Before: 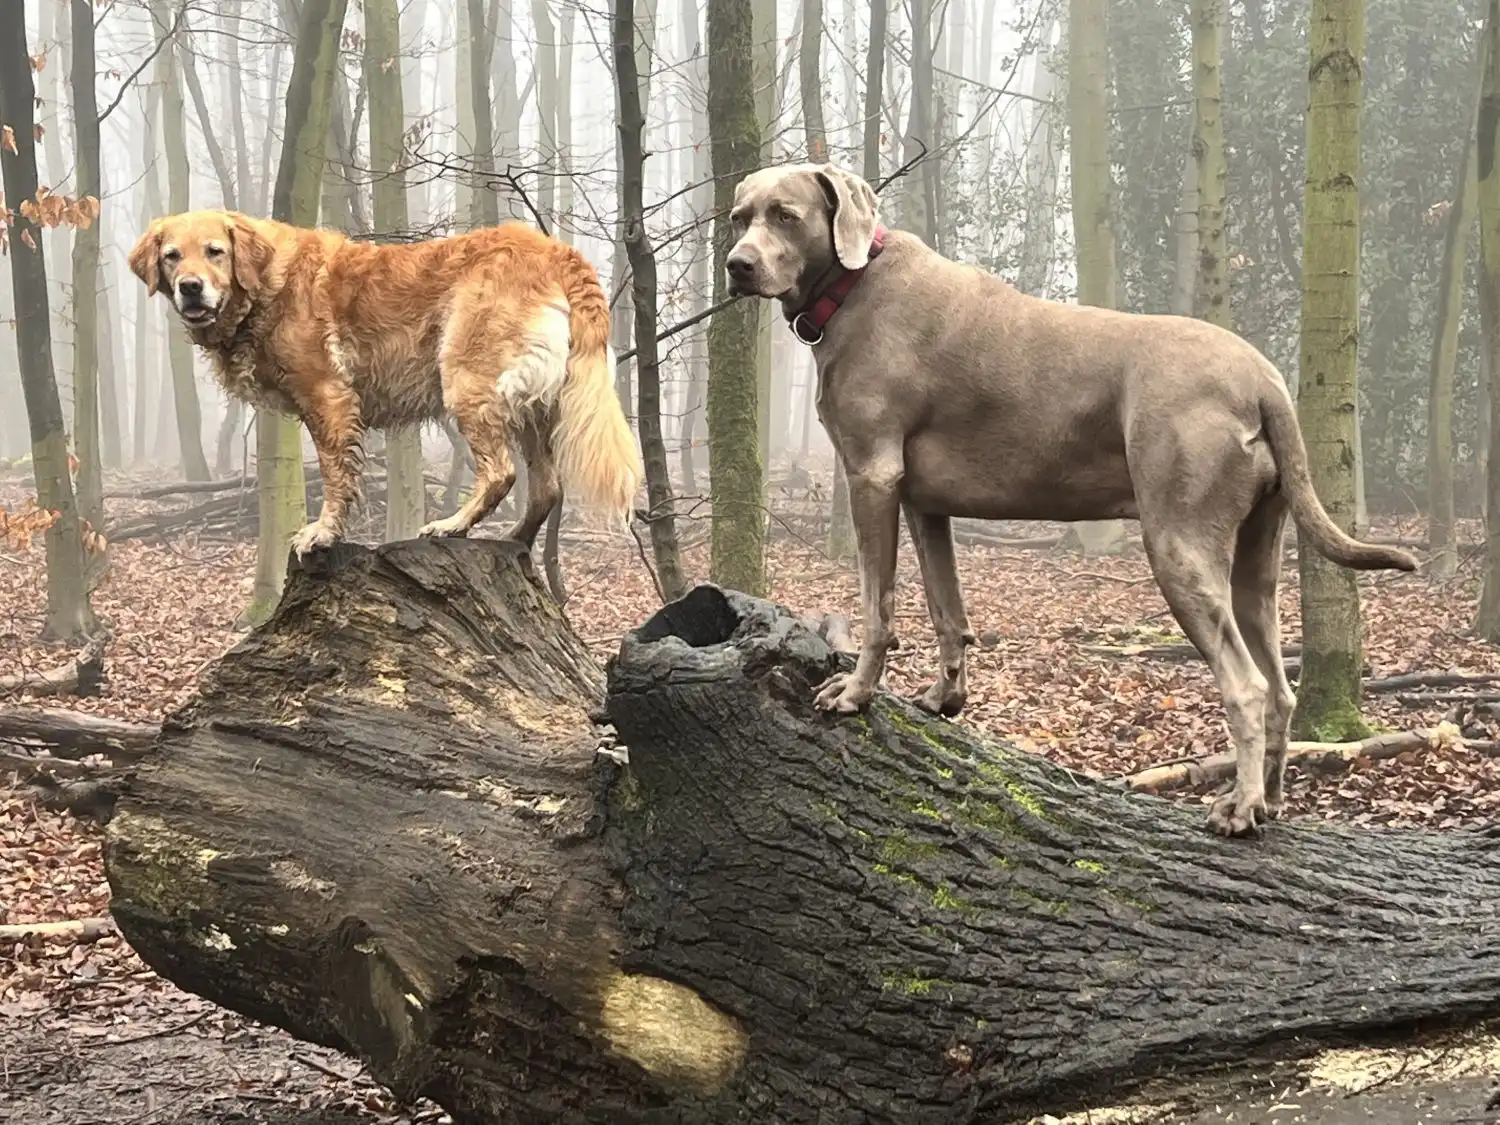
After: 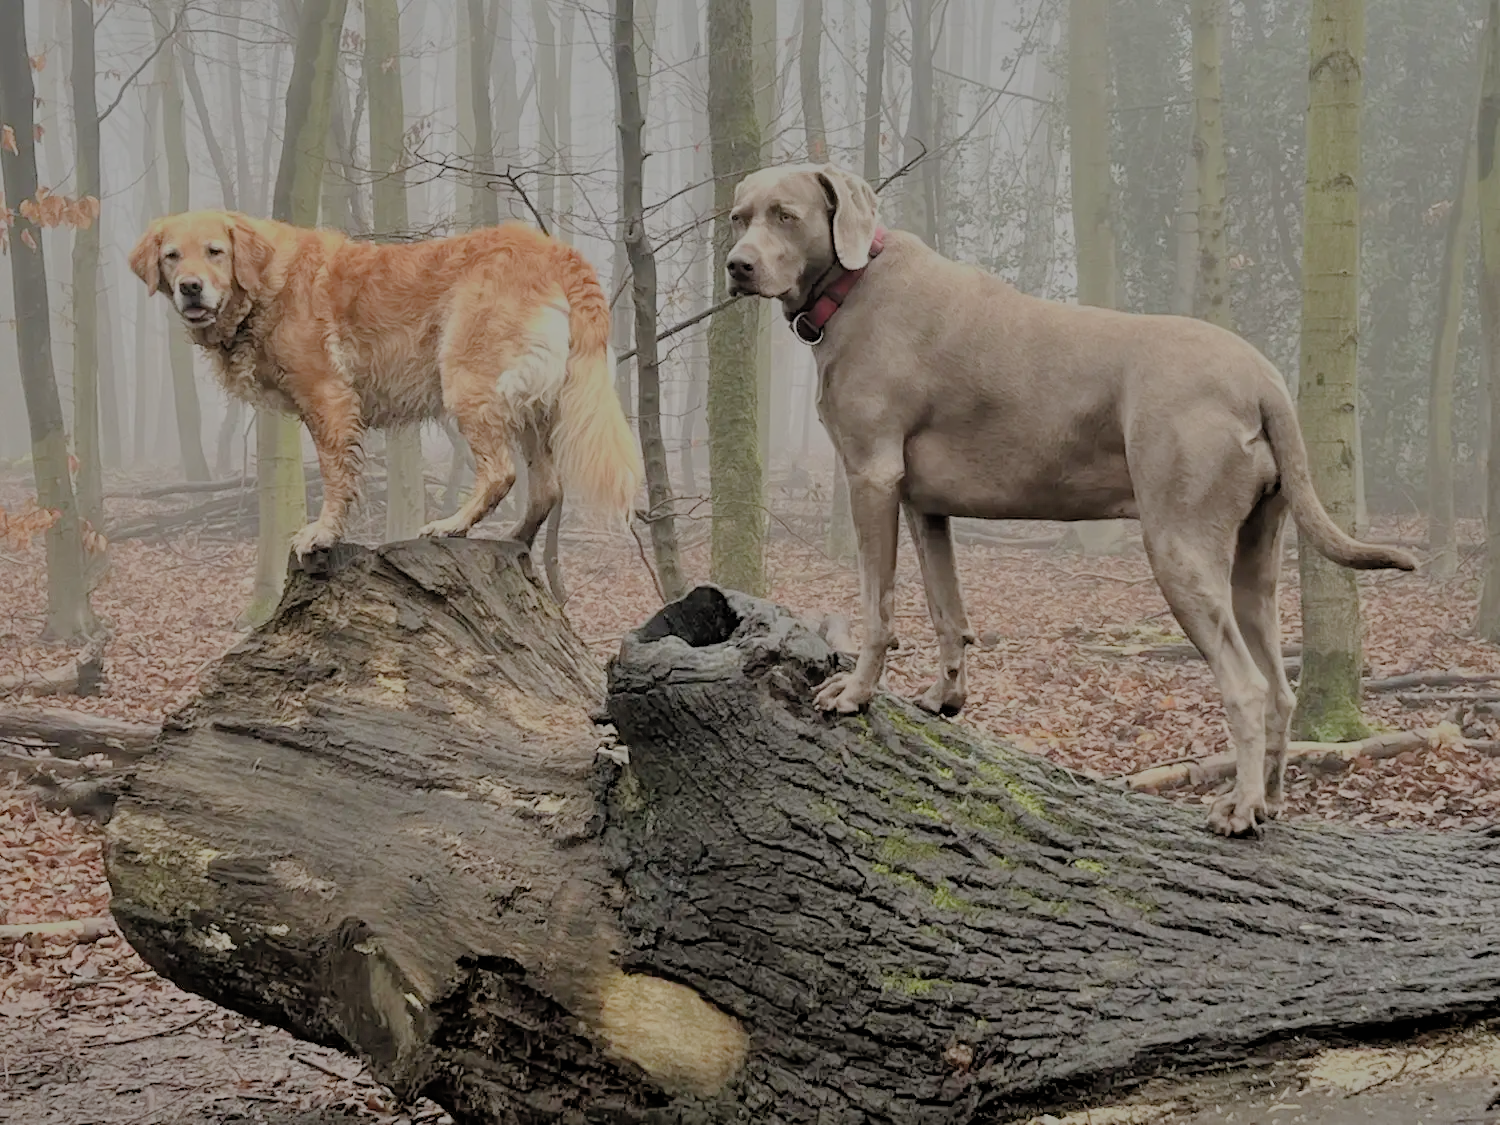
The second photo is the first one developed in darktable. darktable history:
filmic rgb: black relative exposure -4.49 EV, white relative exposure 6.63 EV, threshold 3.05 EV, hardness 1.93, contrast 0.501, enable highlight reconstruction true
shadows and highlights: highlights -59.85
